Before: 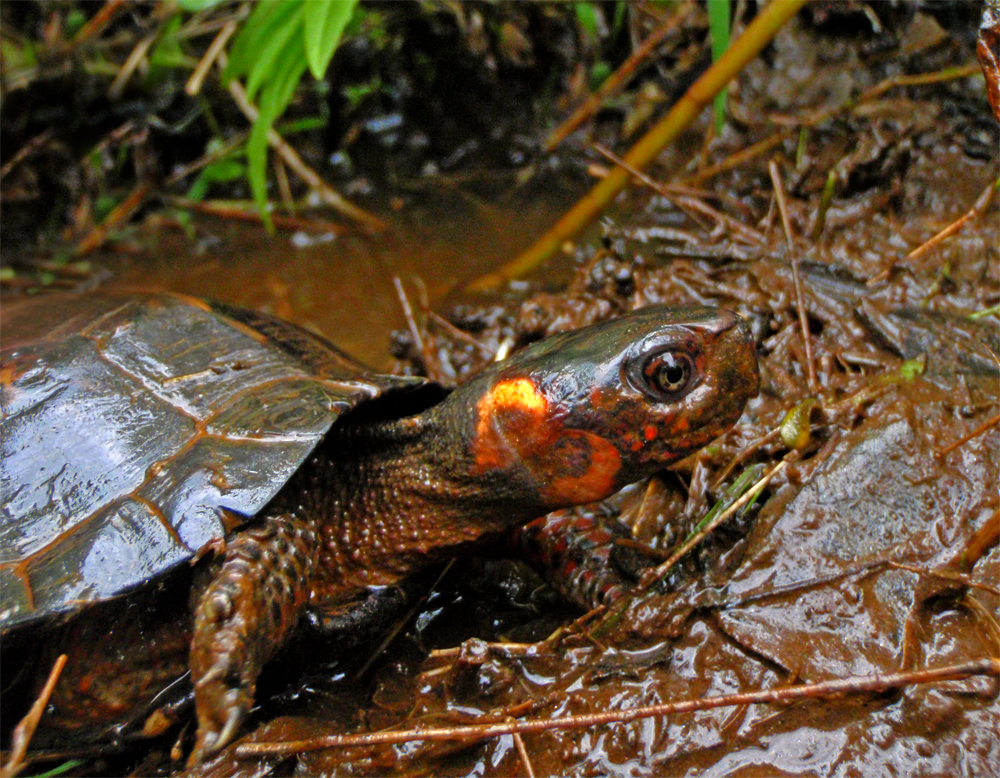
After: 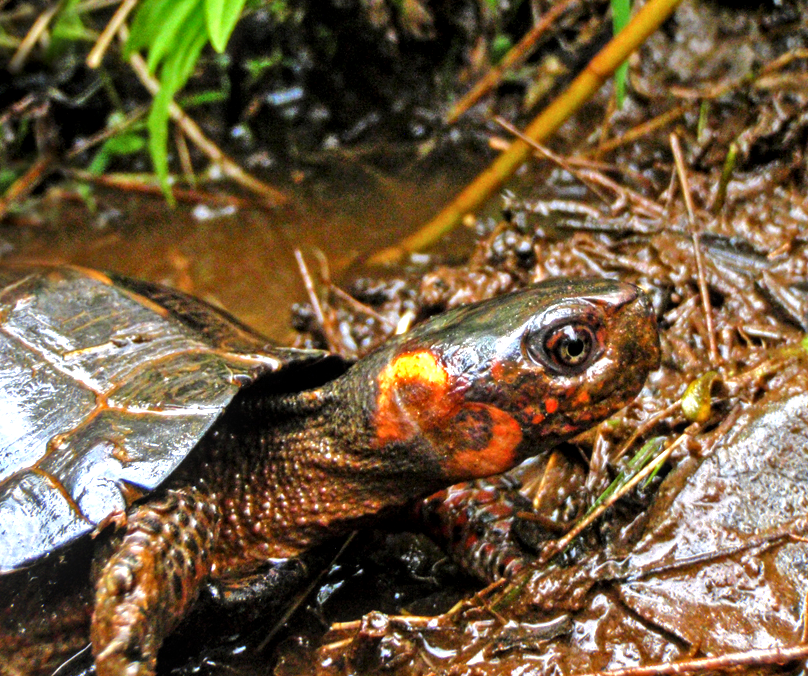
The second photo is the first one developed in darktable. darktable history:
crop: left 9.929%, top 3.475%, right 9.188%, bottom 9.529%
local contrast: on, module defaults
exposure: black level correction 0, exposure 0.7 EV, compensate exposure bias true, compensate highlight preservation false
tone equalizer: -8 EV -0.417 EV, -7 EV -0.389 EV, -6 EV -0.333 EV, -5 EV -0.222 EV, -3 EV 0.222 EV, -2 EV 0.333 EV, -1 EV 0.389 EV, +0 EV 0.417 EV, edges refinement/feathering 500, mask exposure compensation -1.57 EV, preserve details no
shadows and highlights: shadows 4.1, highlights -17.6, soften with gaussian
